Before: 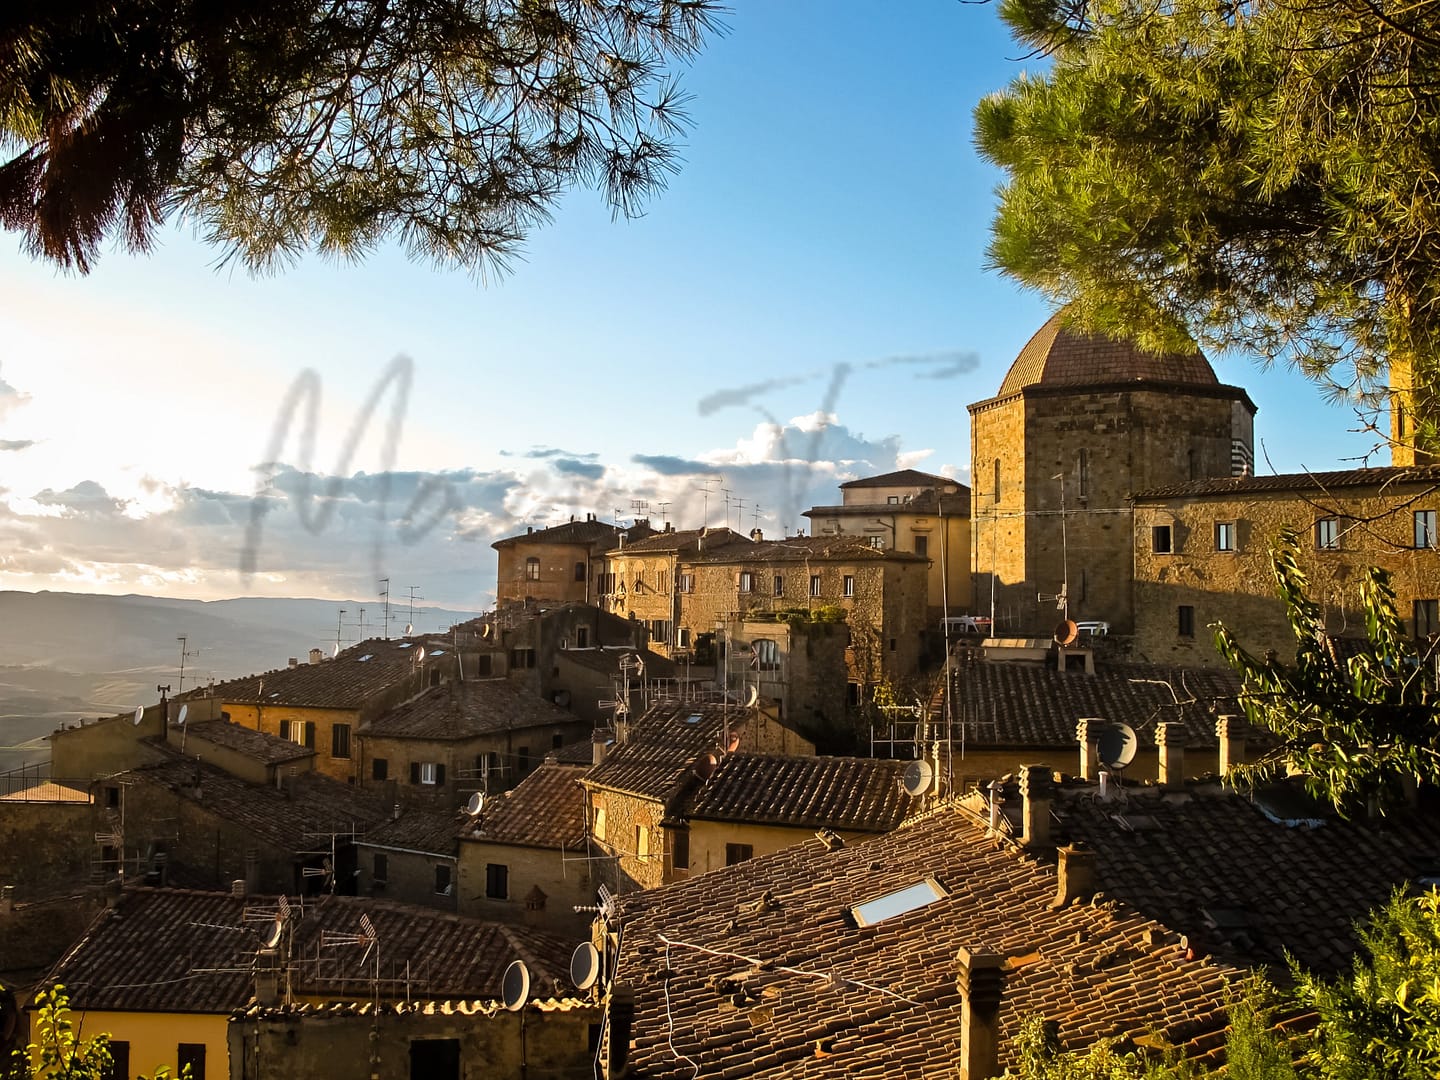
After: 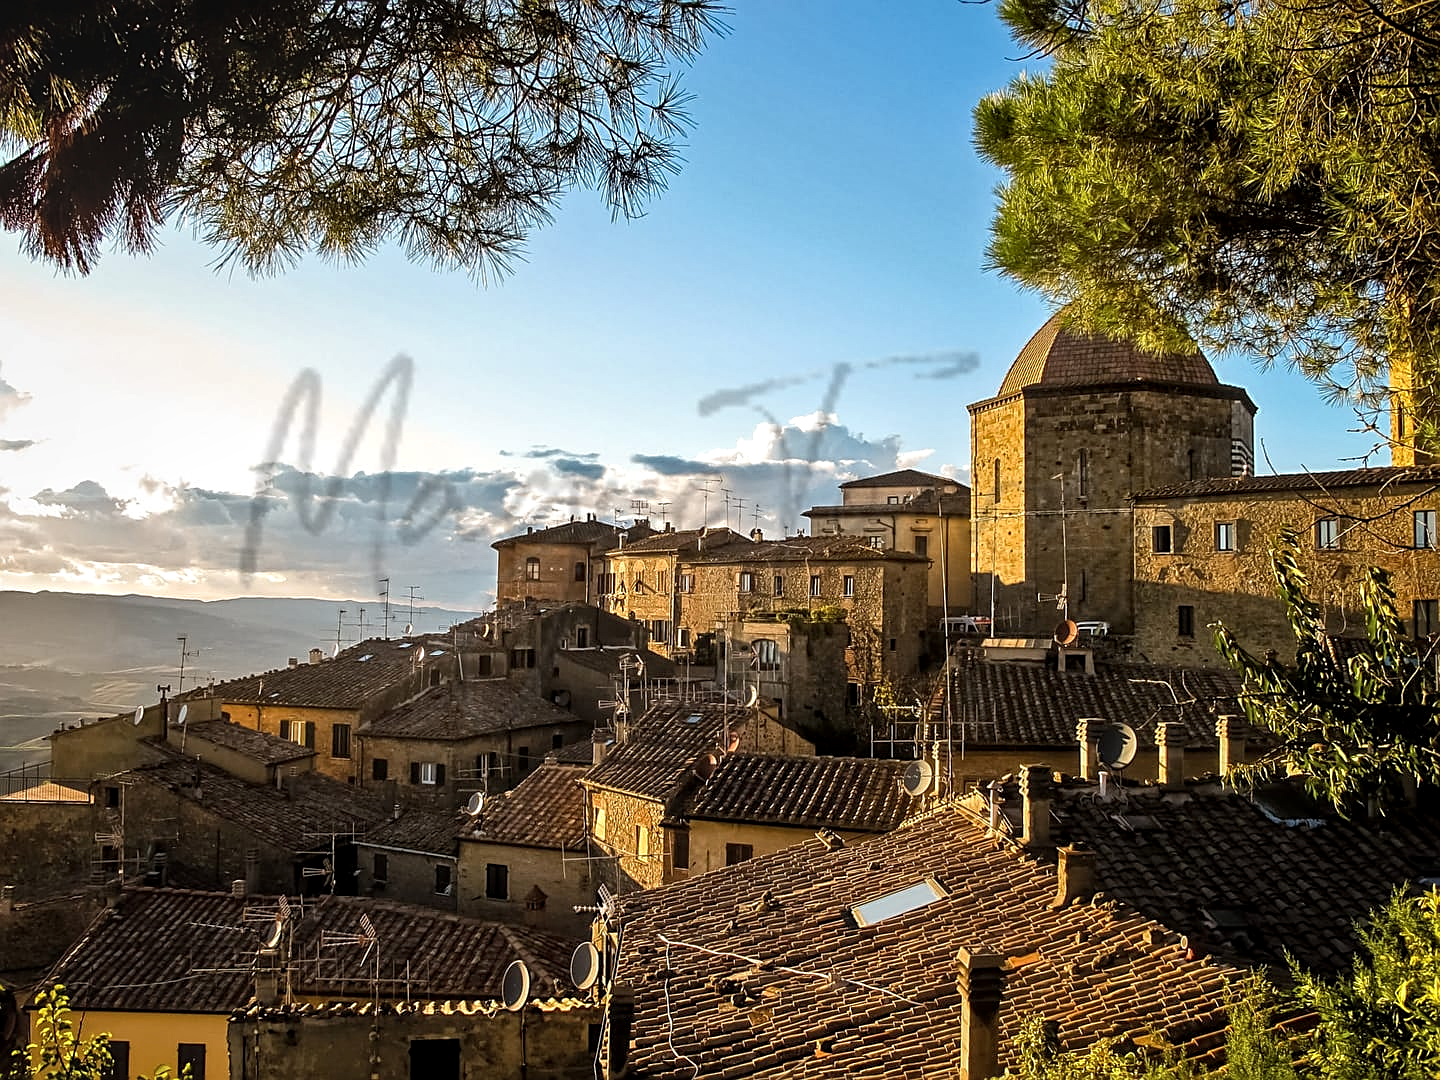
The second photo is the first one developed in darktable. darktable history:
local contrast: highlights 63%, detail 143%, midtone range 0.424
sharpen: amount 0.499
